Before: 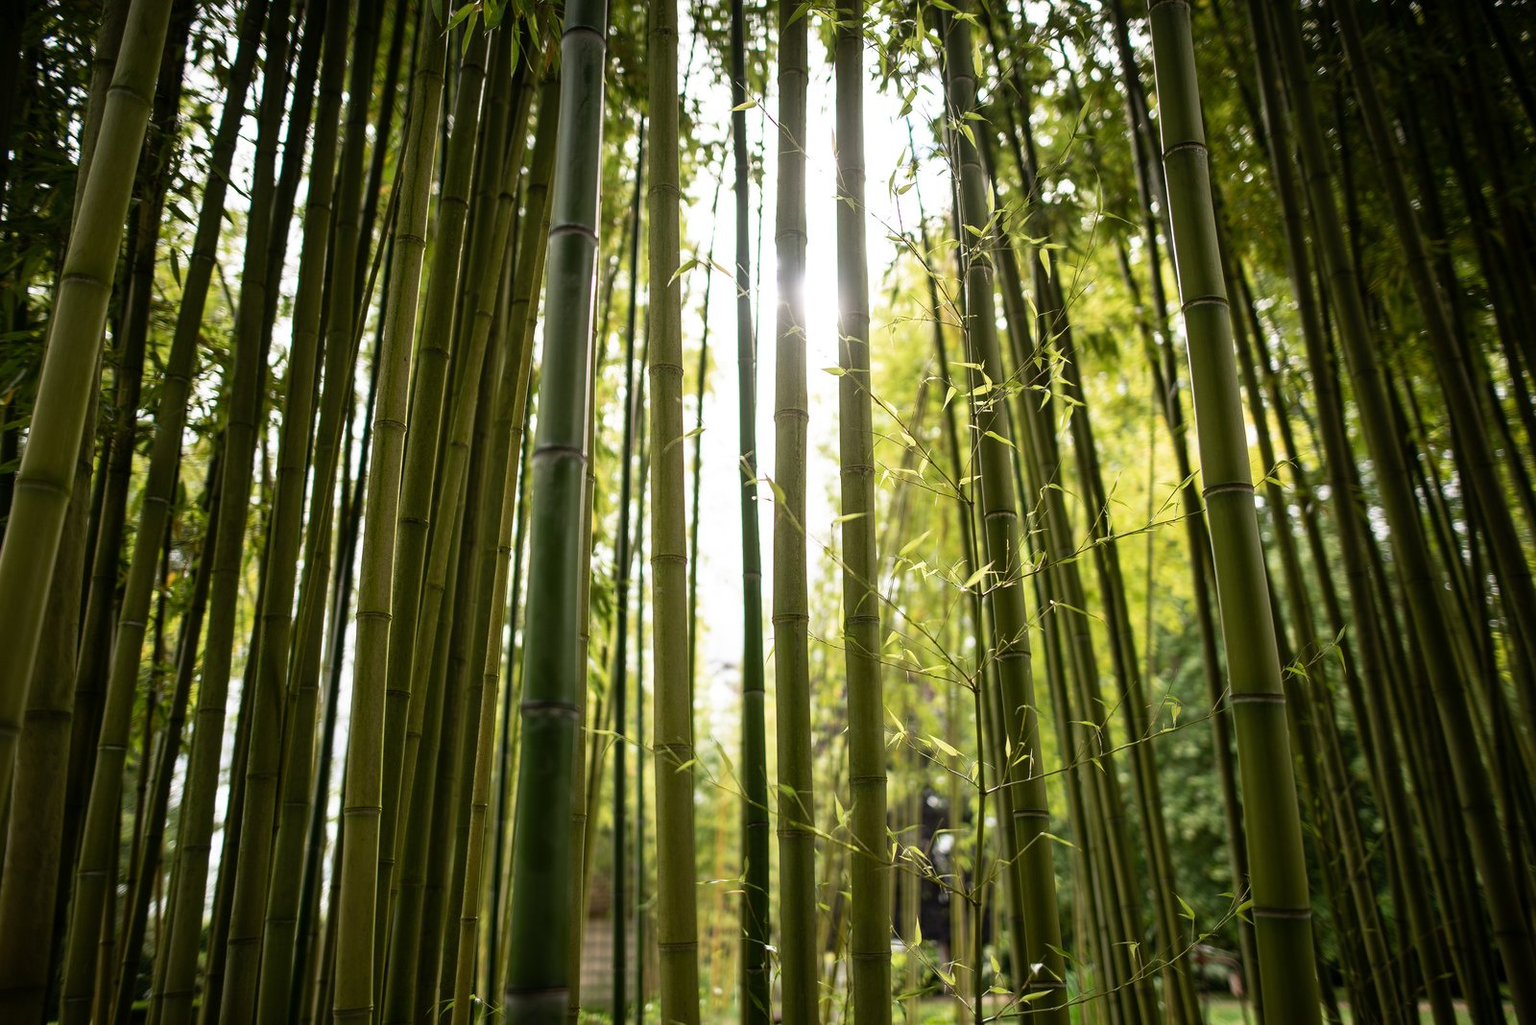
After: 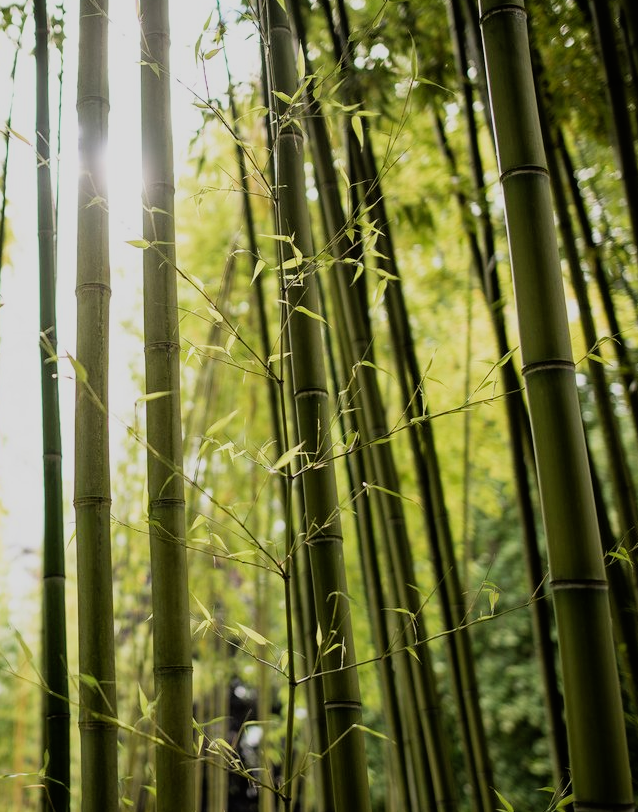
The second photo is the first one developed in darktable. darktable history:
crop: left 45.721%, top 13.393%, right 14.118%, bottom 10.01%
filmic rgb: black relative exposure -7.92 EV, white relative exposure 4.13 EV, threshold 3 EV, hardness 4.02, latitude 51.22%, contrast 1.013, shadows ↔ highlights balance 5.35%, color science v5 (2021), contrast in shadows safe, contrast in highlights safe, enable highlight reconstruction true
